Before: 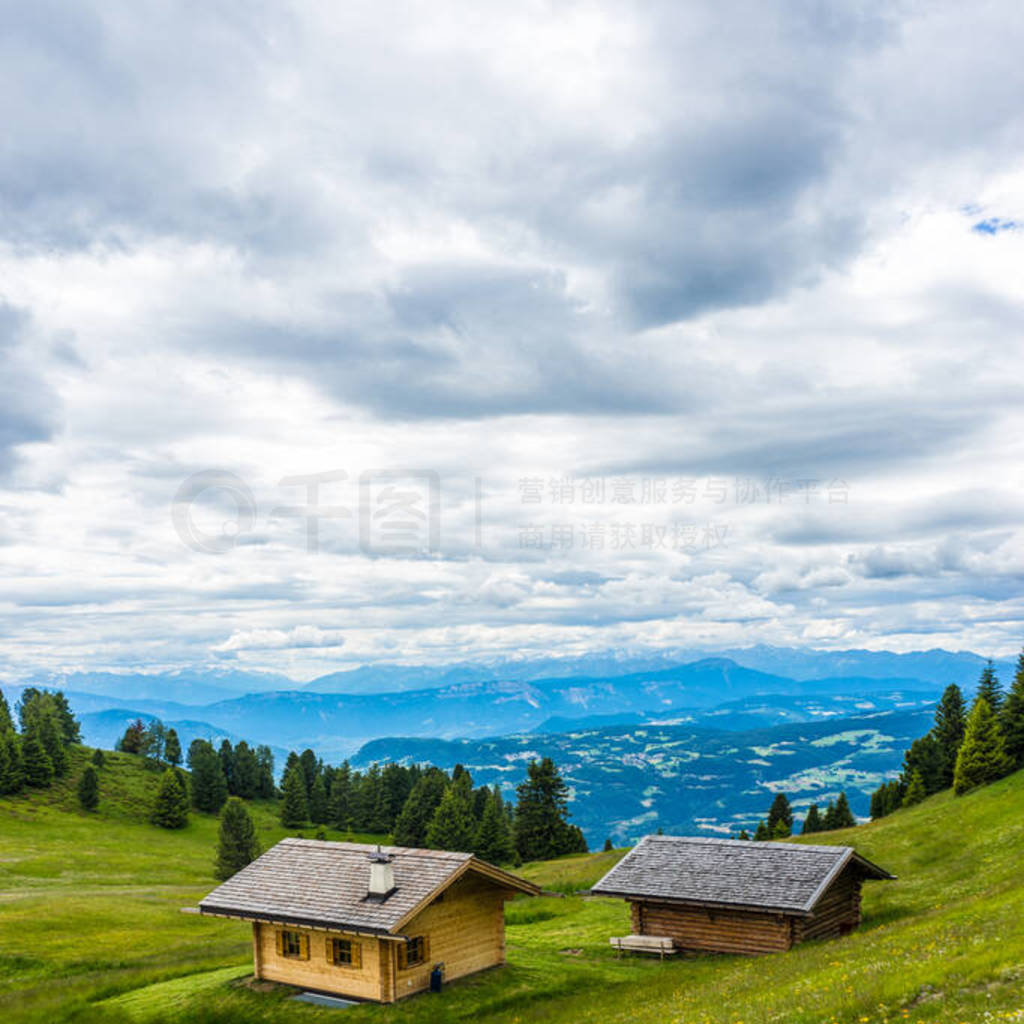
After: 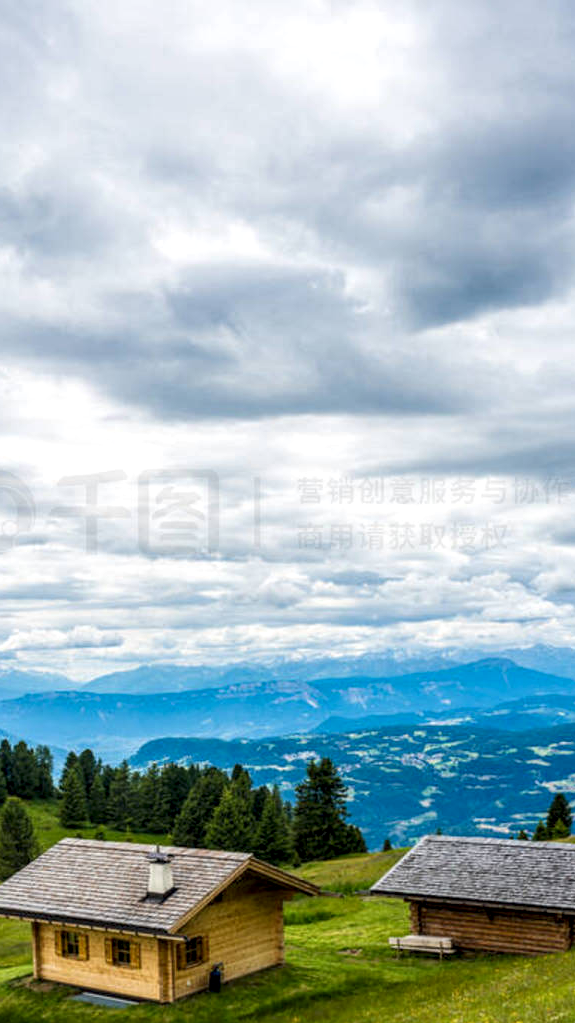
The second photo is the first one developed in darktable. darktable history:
crop: left 21.662%, right 22.12%, bottom 0.009%
local contrast: highlights 27%, shadows 76%, midtone range 0.747
